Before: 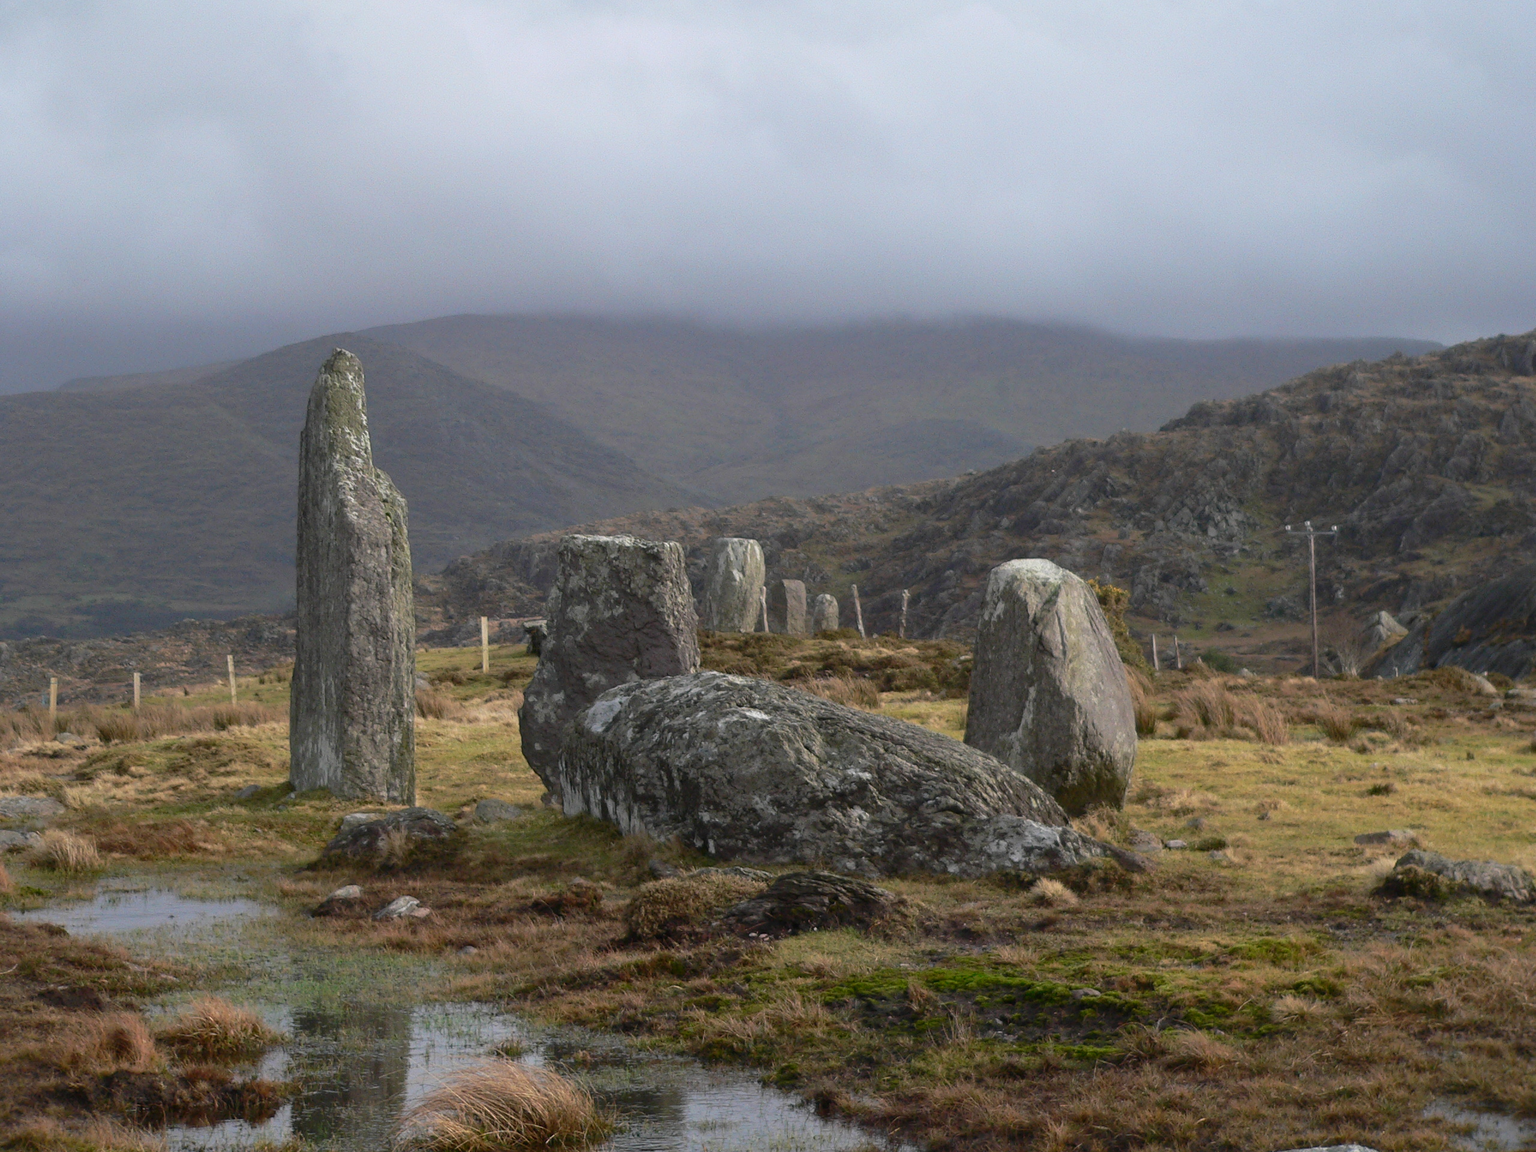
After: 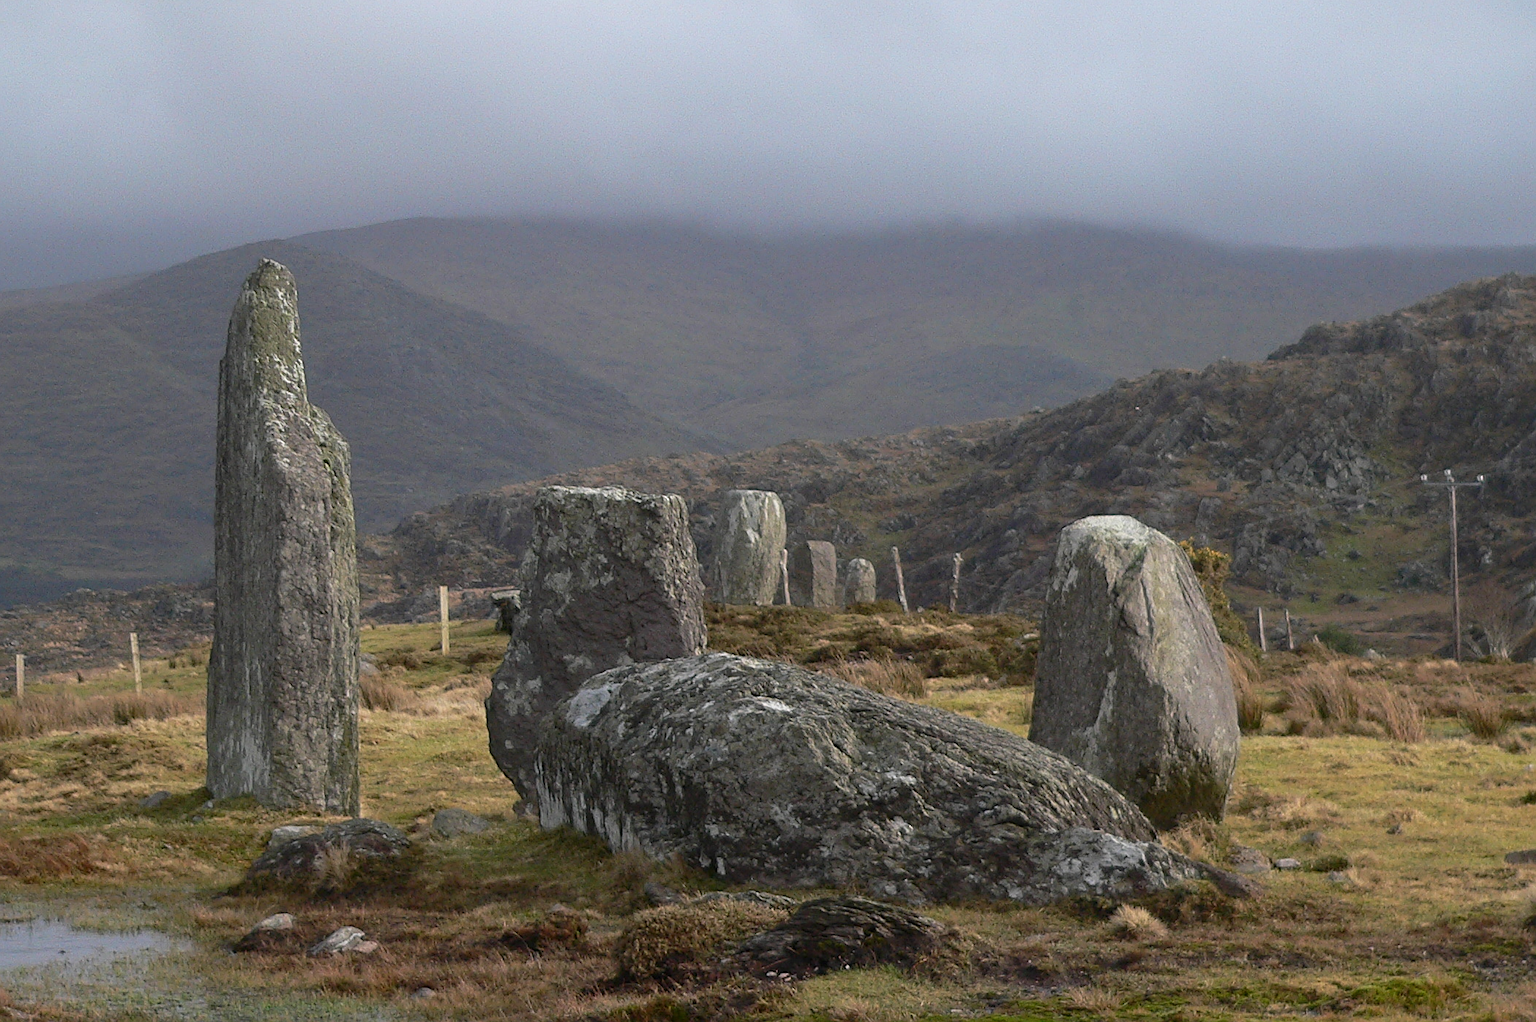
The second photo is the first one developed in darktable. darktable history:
crop: left 7.856%, top 11.836%, right 10.12%, bottom 15.387%
sharpen: on, module defaults
